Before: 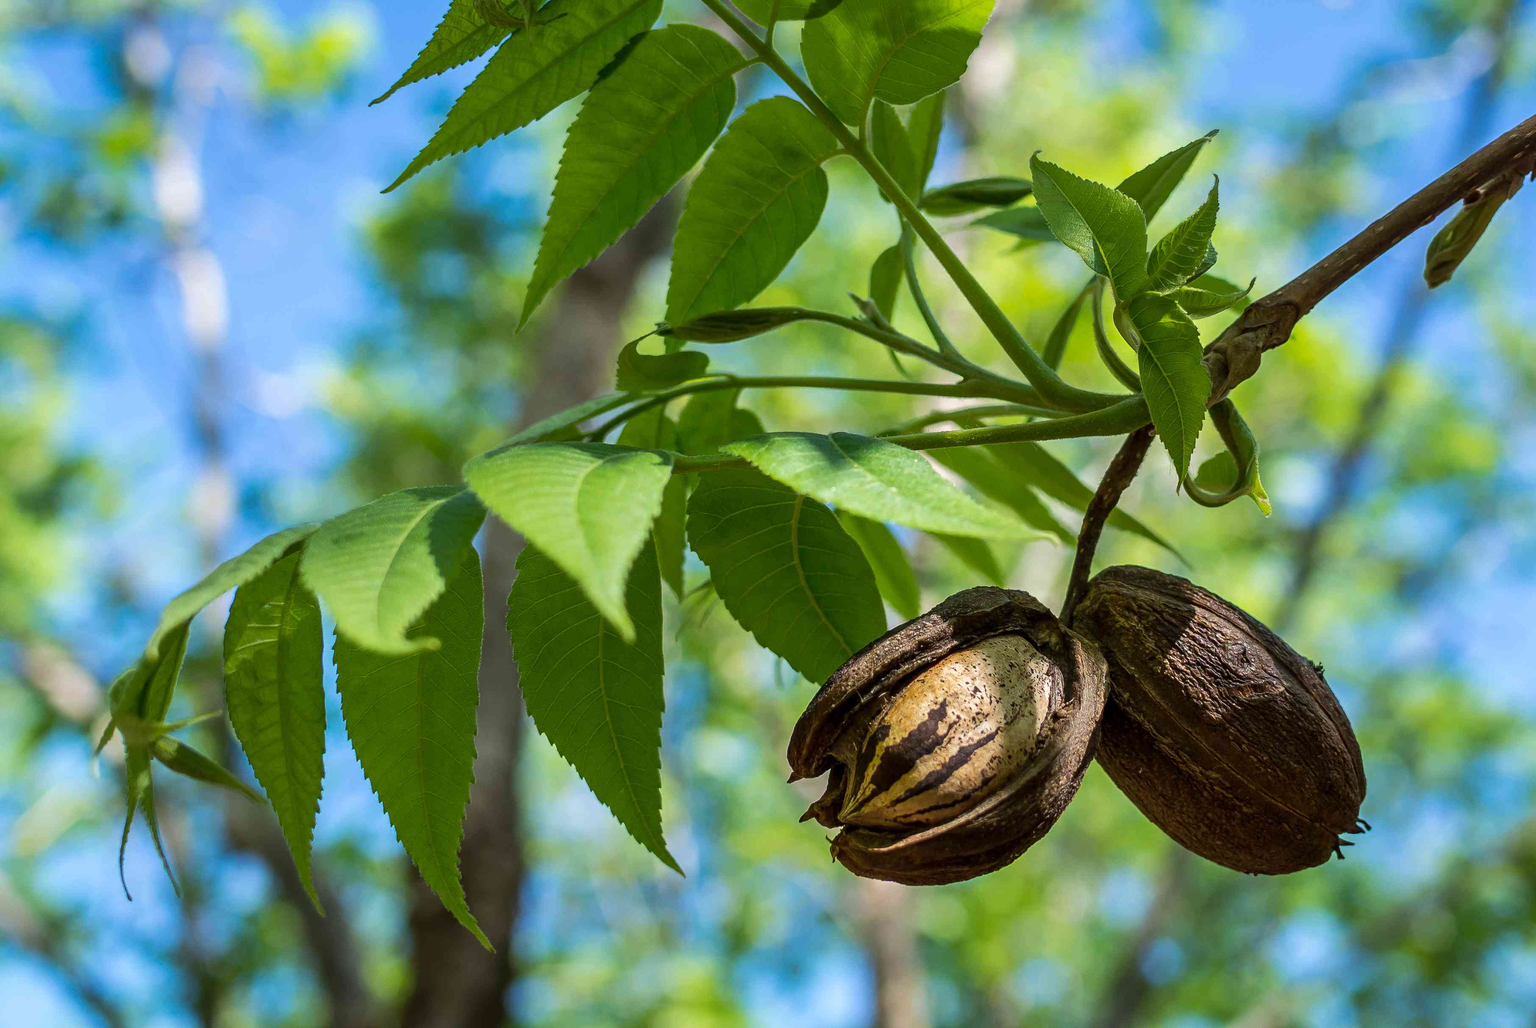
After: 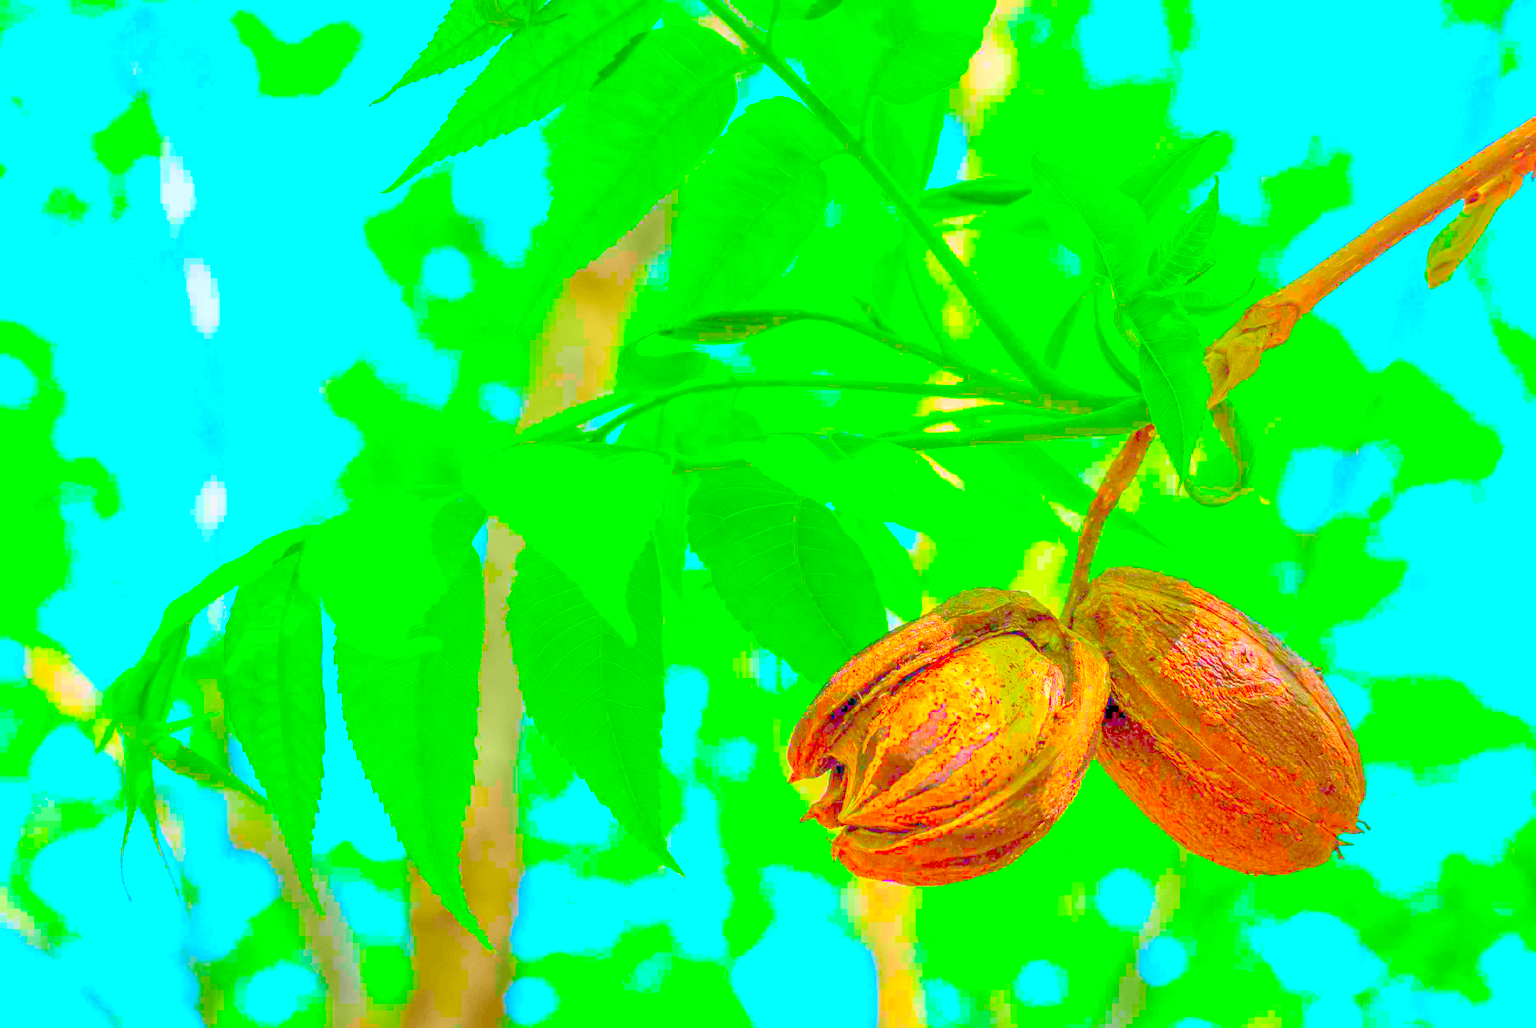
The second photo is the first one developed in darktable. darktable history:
global tonemap: drago (0.7, 100)
exposure: exposure 8 EV, compensate highlight preservation false
